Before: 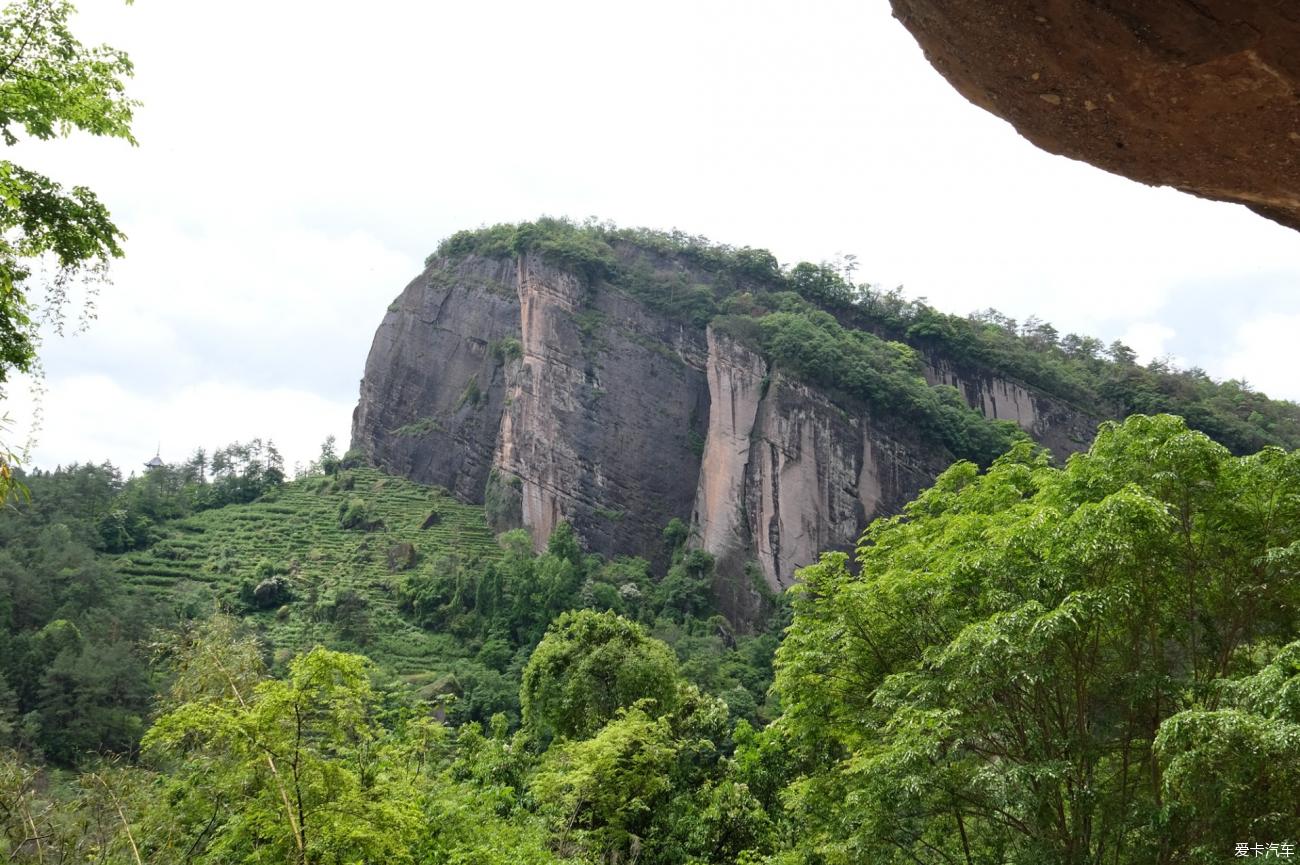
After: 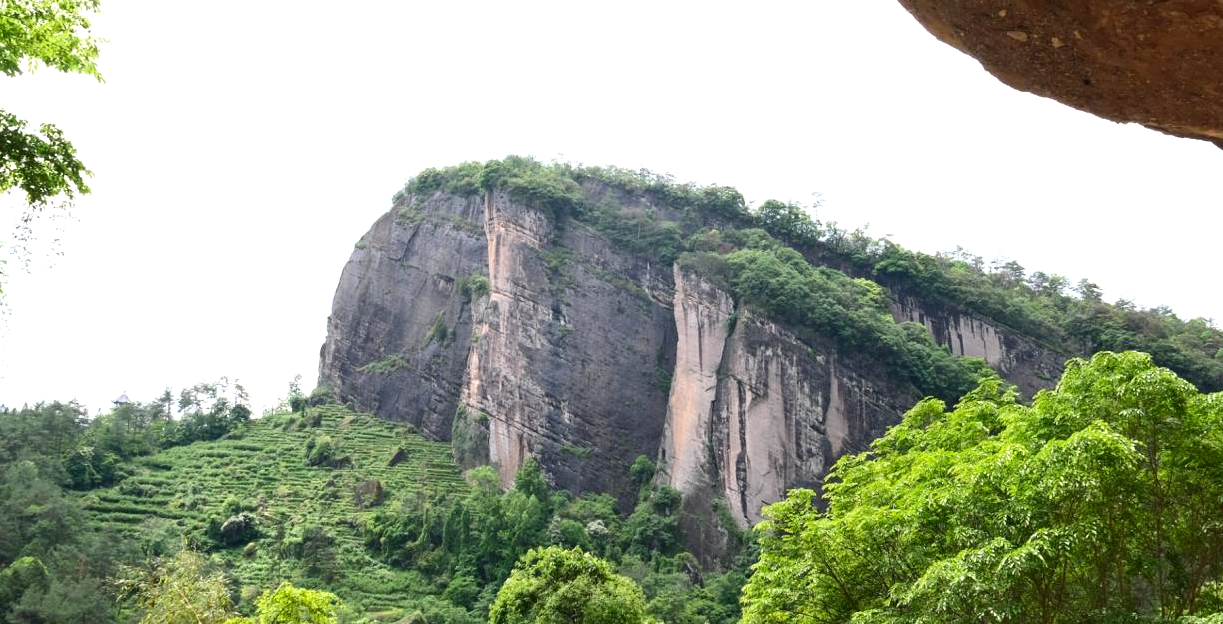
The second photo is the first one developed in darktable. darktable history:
crop: left 2.606%, top 7.367%, right 3.288%, bottom 20.311%
local contrast: mode bilateral grid, contrast 100, coarseness 99, detail 95%, midtone range 0.2
contrast brightness saturation: contrast 0.146, brightness -0.01, saturation 0.098
exposure: exposure 0.604 EV, compensate highlight preservation false
